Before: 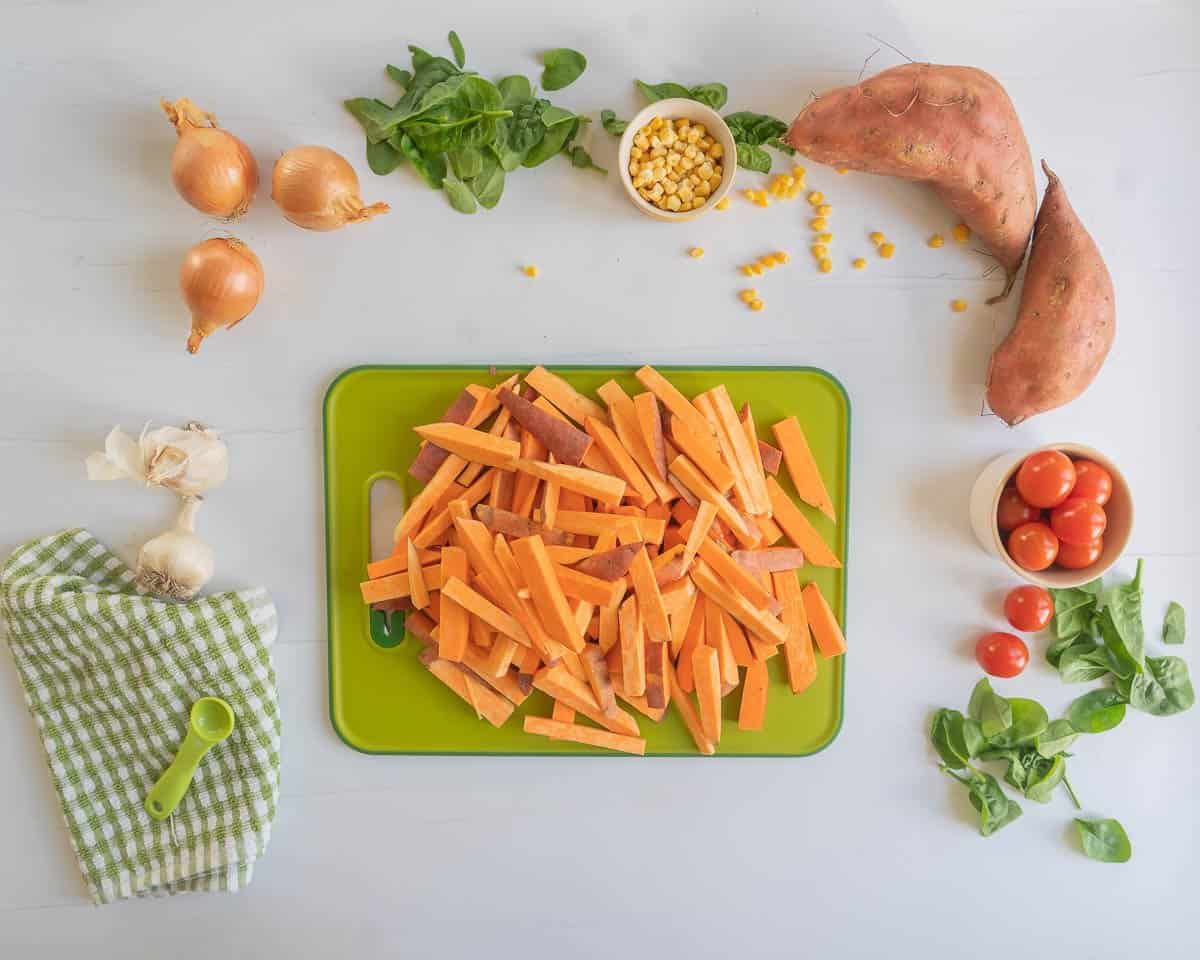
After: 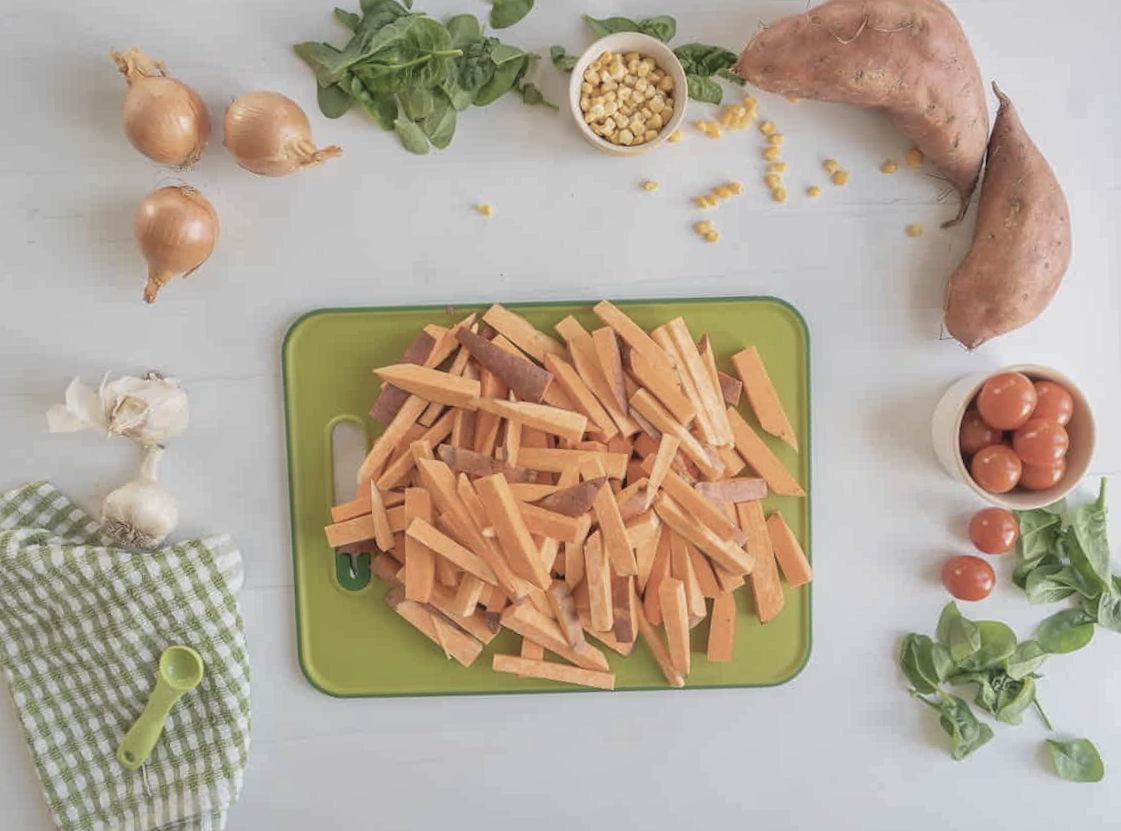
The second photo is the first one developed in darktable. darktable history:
crop and rotate: angle -1.69°
rotate and perspective: rotation -3.52°, crop left 0.036, crop right 0.964, crop top 0.081, crop bottom 0.919
white balance: red 1, blue 1
color correction: saturation 0.57
shadows and highlights: shadows 10, white point adjustment 1, highlights -40
